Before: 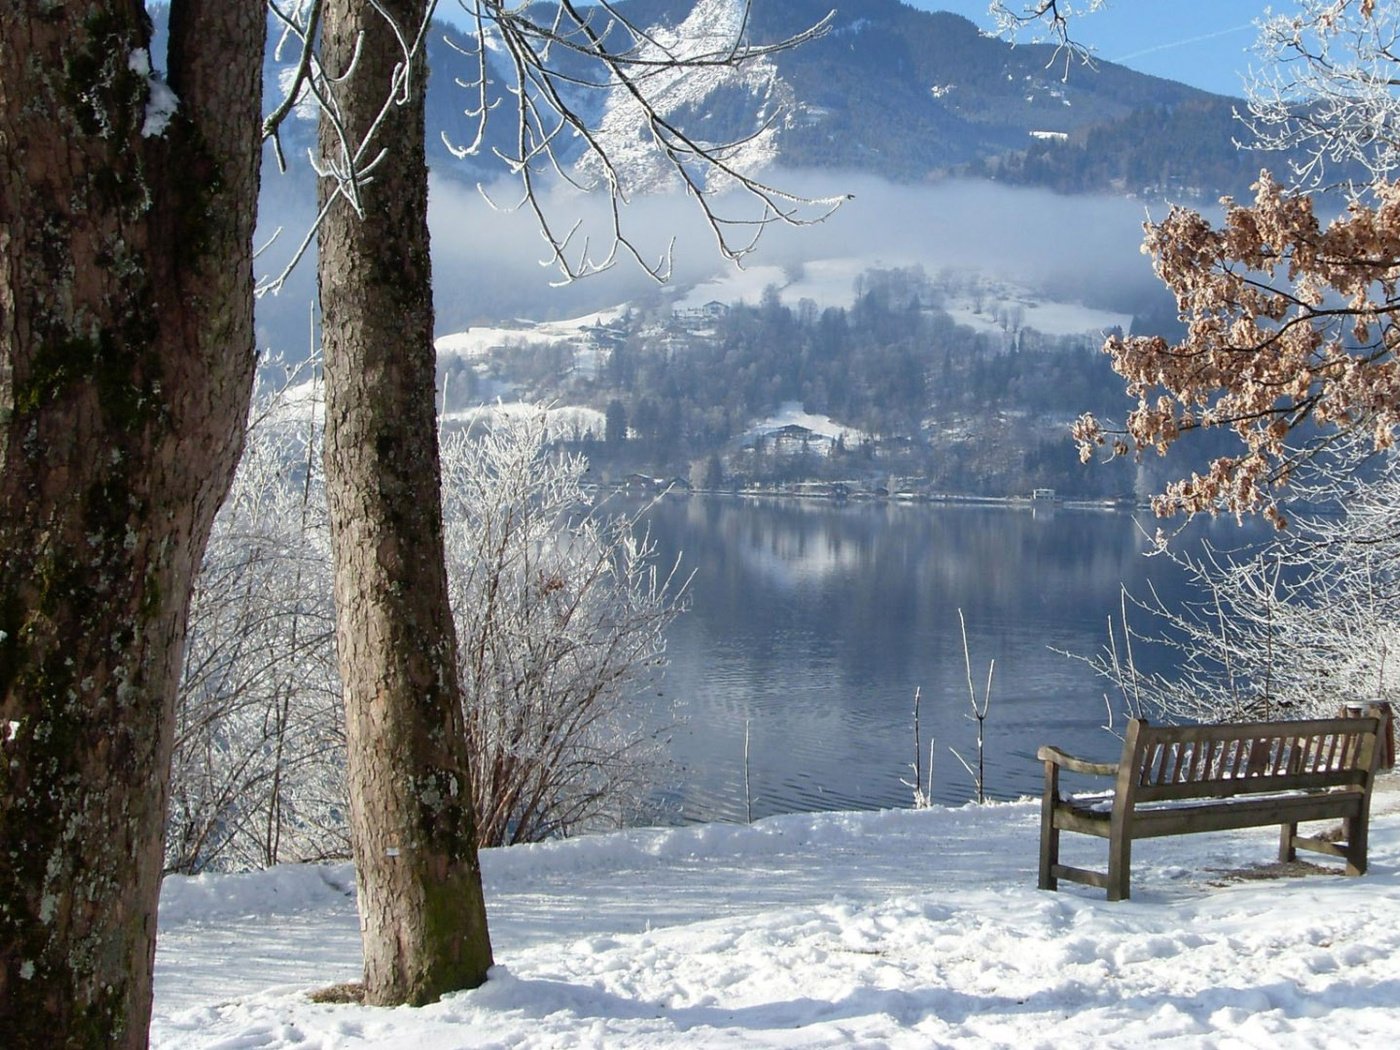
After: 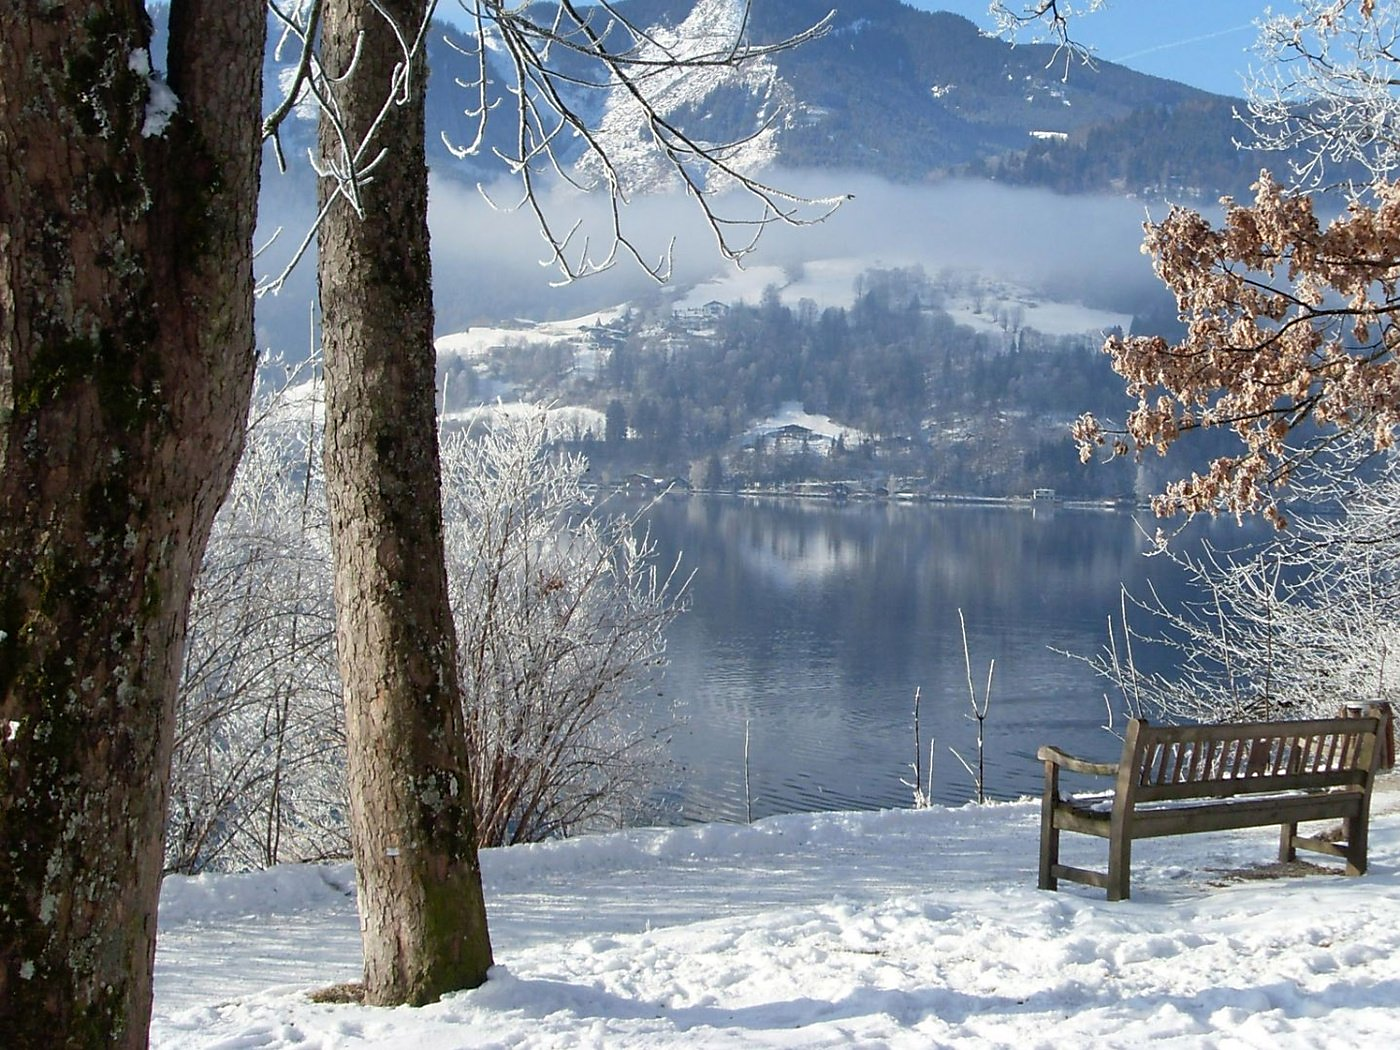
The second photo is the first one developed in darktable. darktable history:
sharpen: radius 1.566, amount 0.36, threshold 1.447
